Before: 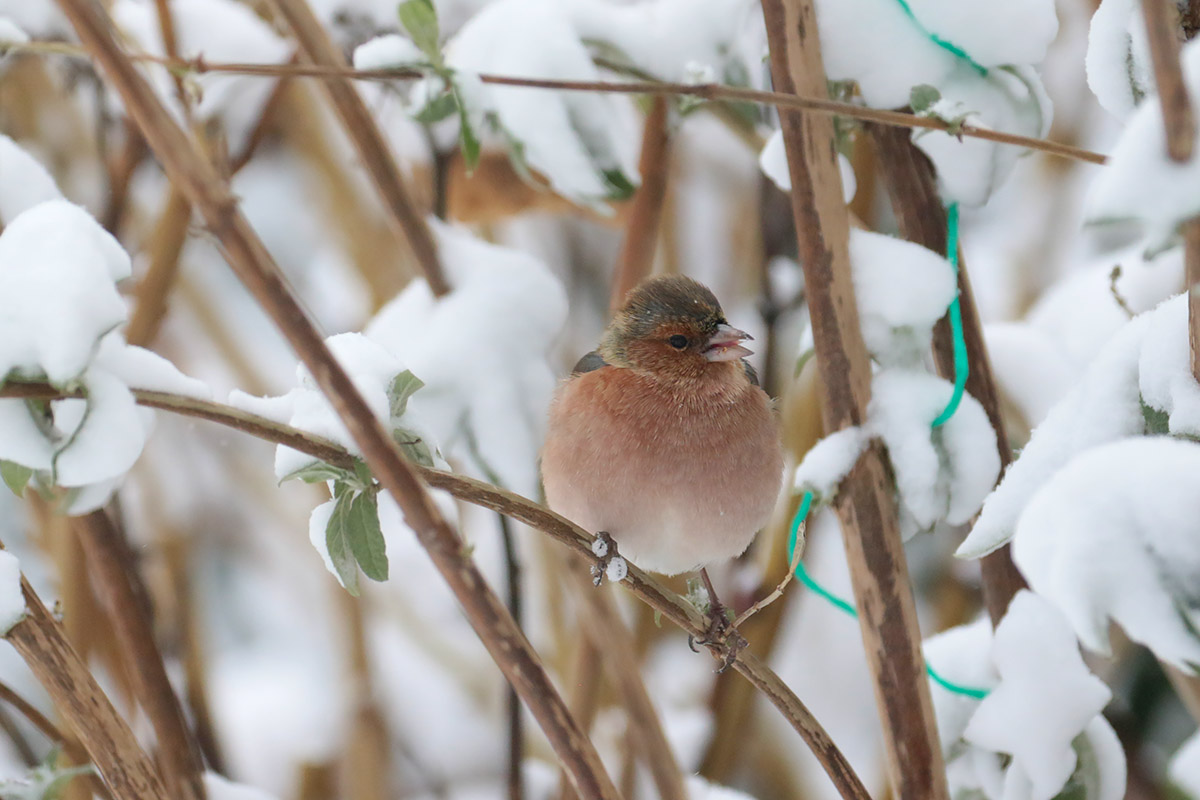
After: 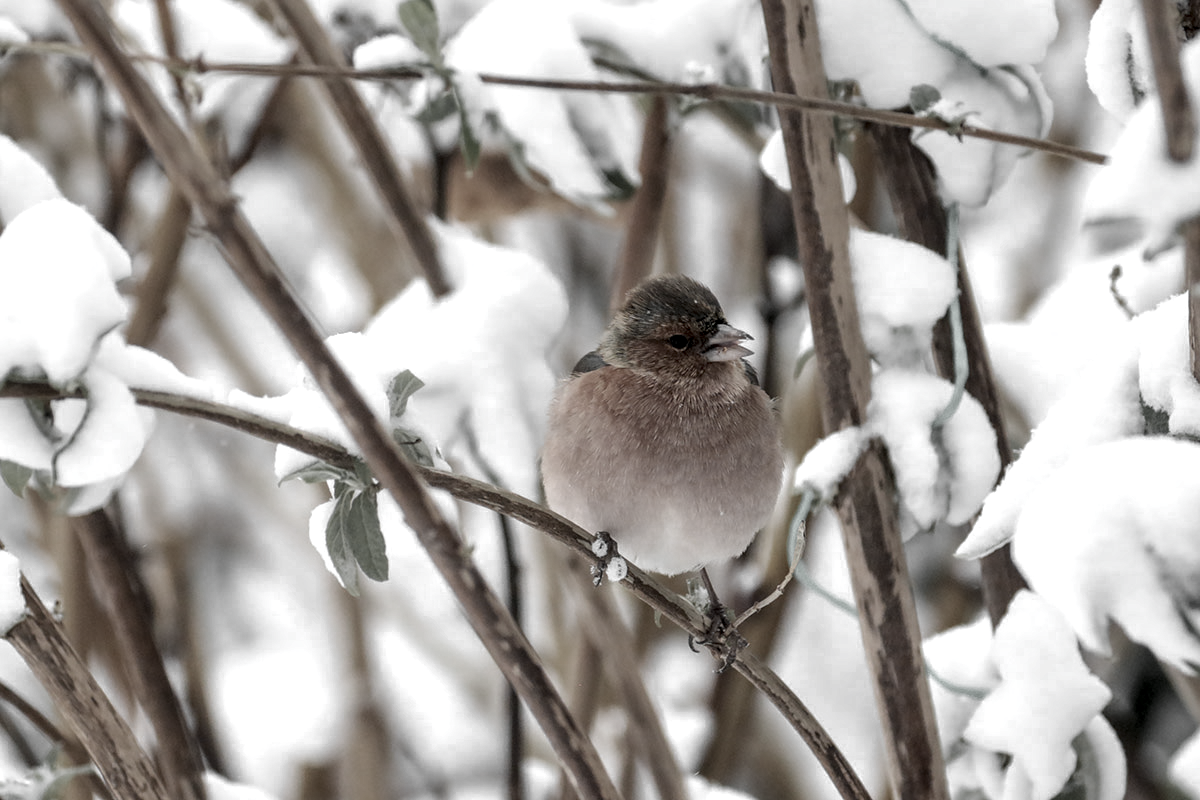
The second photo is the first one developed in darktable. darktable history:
local contrast: highlights 60%, shadows 60%, detail 160%
color zones: curves: ch0 [(0, 0.613) (0.01, 0.613) (0.245, 0.448) (0.498, 0.529) (0.642, 0.665) (0.879, 0.777) (0.99, 0.613)]; ch1 [(0, 0.035) (0.121, 0.189) (0.259, 0.197) (0.415, 0.061) (0.589, 0.022) (0.732, 0.022) (0.857, 0.026) (0.991, 0.053)]
